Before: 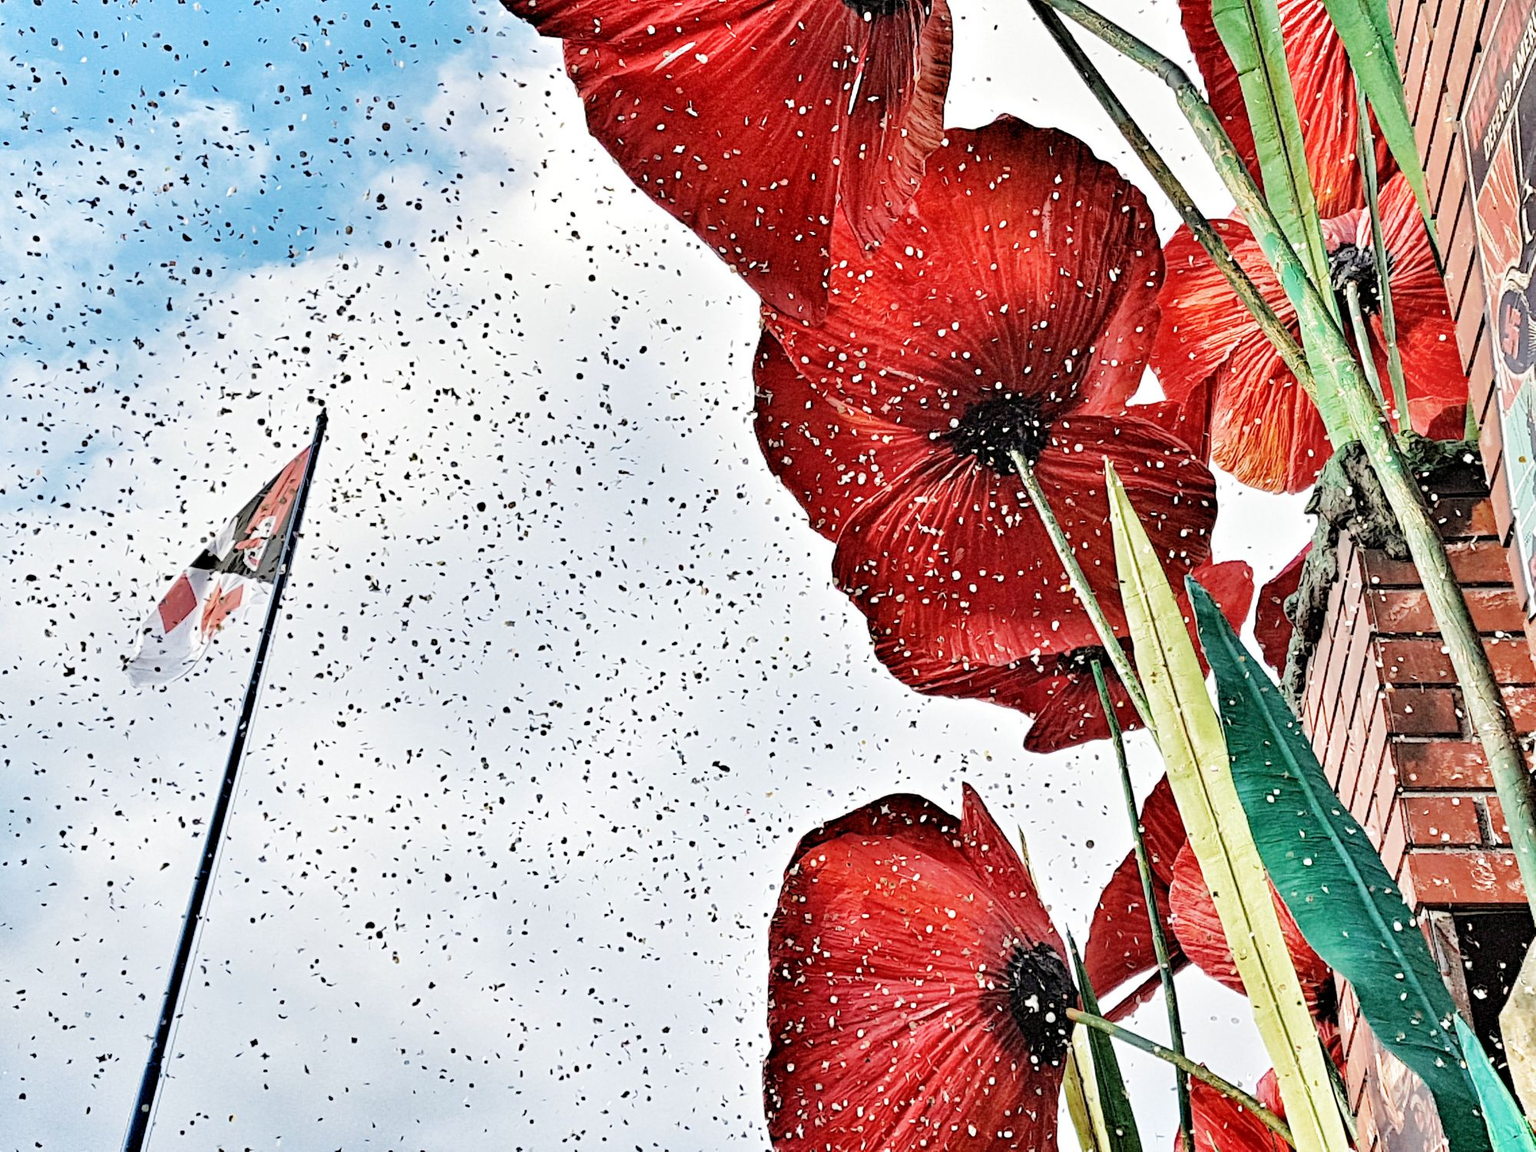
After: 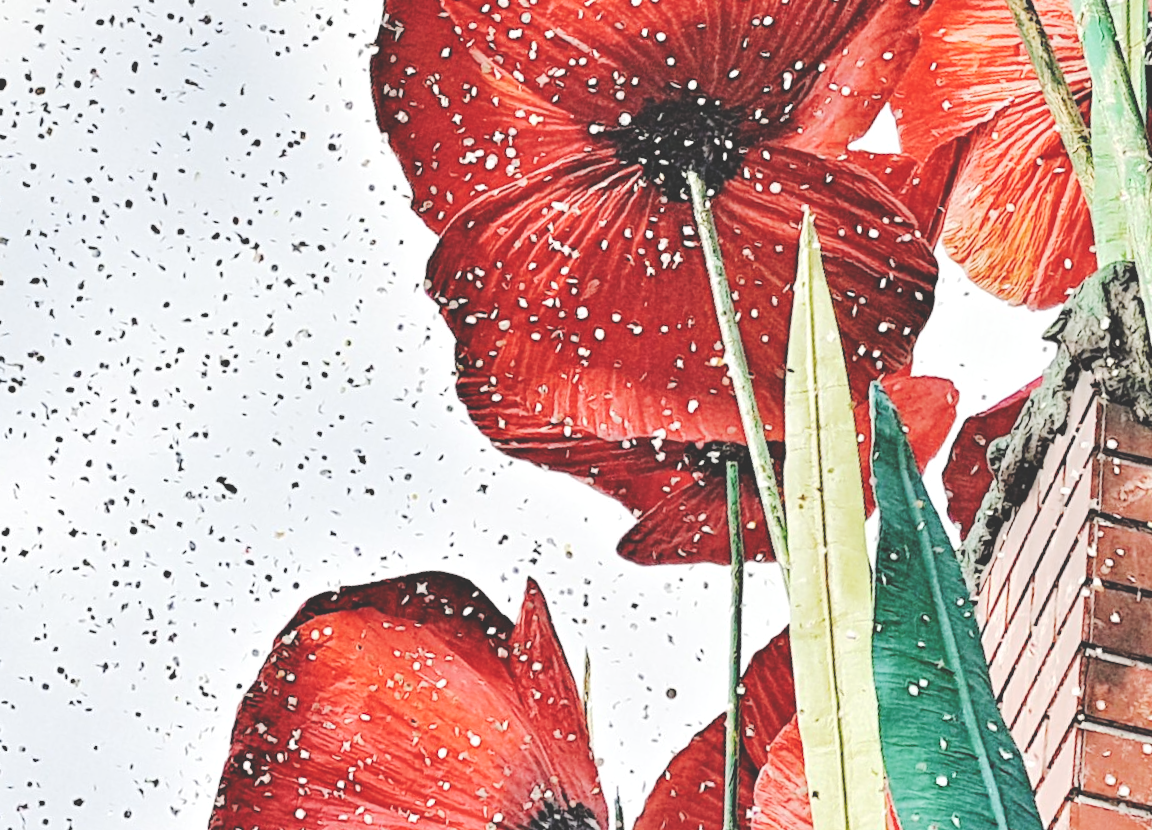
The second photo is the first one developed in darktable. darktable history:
exposure: black level correction -0.041, exposure 0.064 EV, compensate highlight preservation false
rotate and perspective: rotation 13.27°, automatic cropping off
crop: left 35.03%, top 36.625%, right 14.663%, bottom 20.057%
tone curve: curves: ch0 [(0, 0) (0.003, 0.002) (0.011, 0.006) (0.025, 0.012) (0.044, 0.021) (0.069, 0.027) (0.1, 0.035) (0.136, 0.06) (0.177, 0.108) (0.224, 0.173) (0.277, 0.26) (0.335, 0.353) (0.399, 0.453) (0.468, 0.555) (0.543, 0.641) (0.623, 0.724) (0.709, 0.792) (0.801, 0.857) (0.898, 0.918) (1, 1)], preserve colors none
